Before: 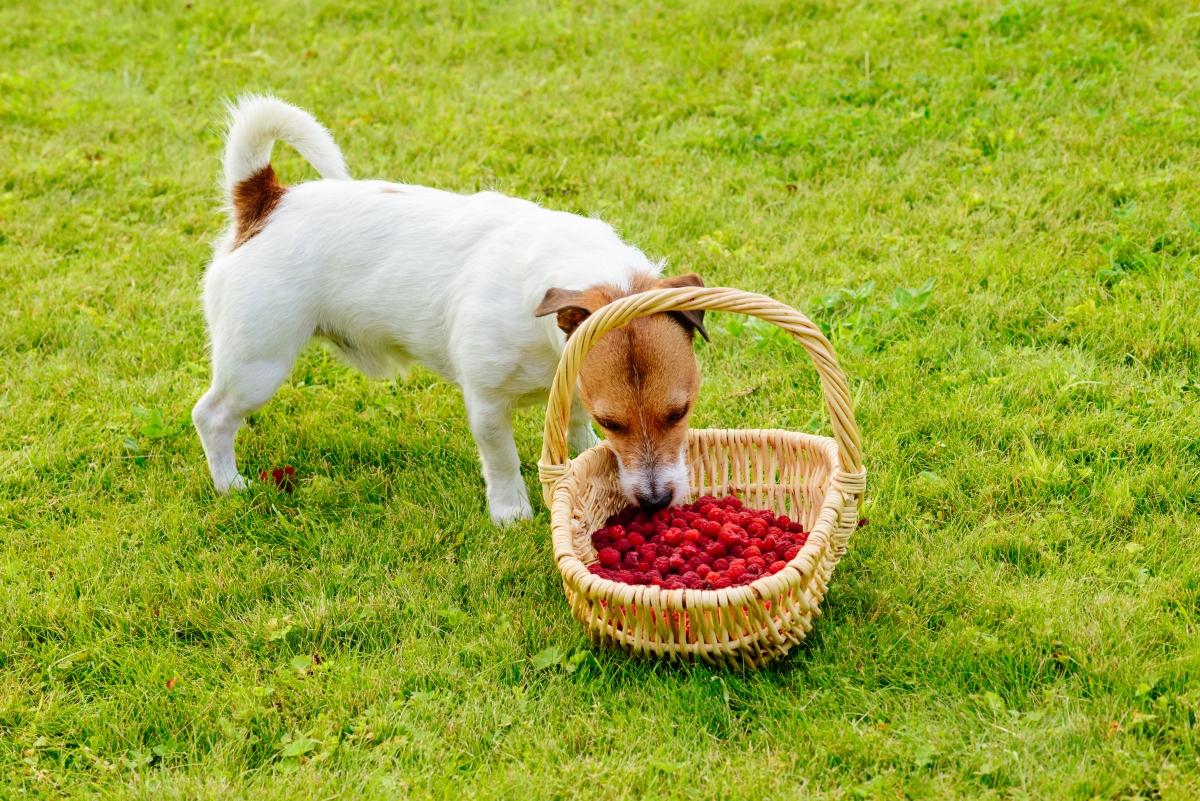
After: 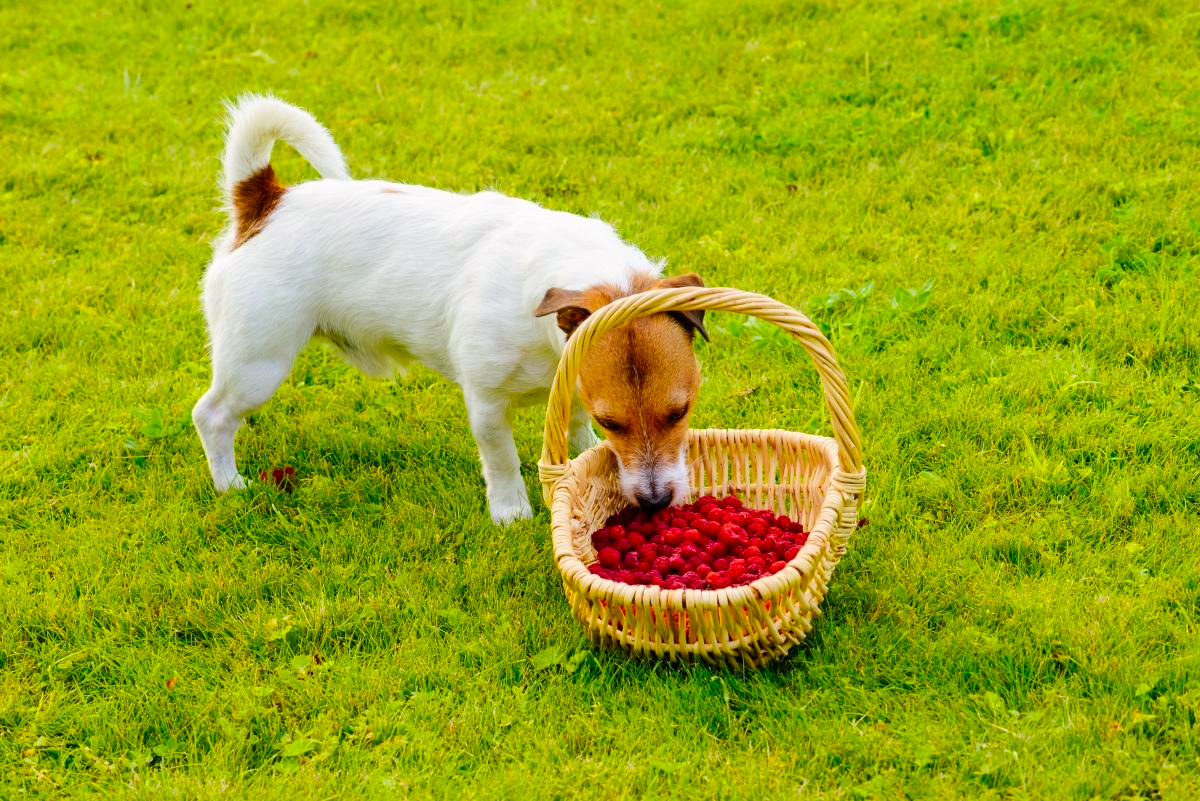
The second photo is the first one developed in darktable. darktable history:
color balance rgb: highlights gain › chroma 0.133%, highlights gain › hue 331.16°, perceptual saturation grading › global saturation 25.609%, global vibrance 20%
